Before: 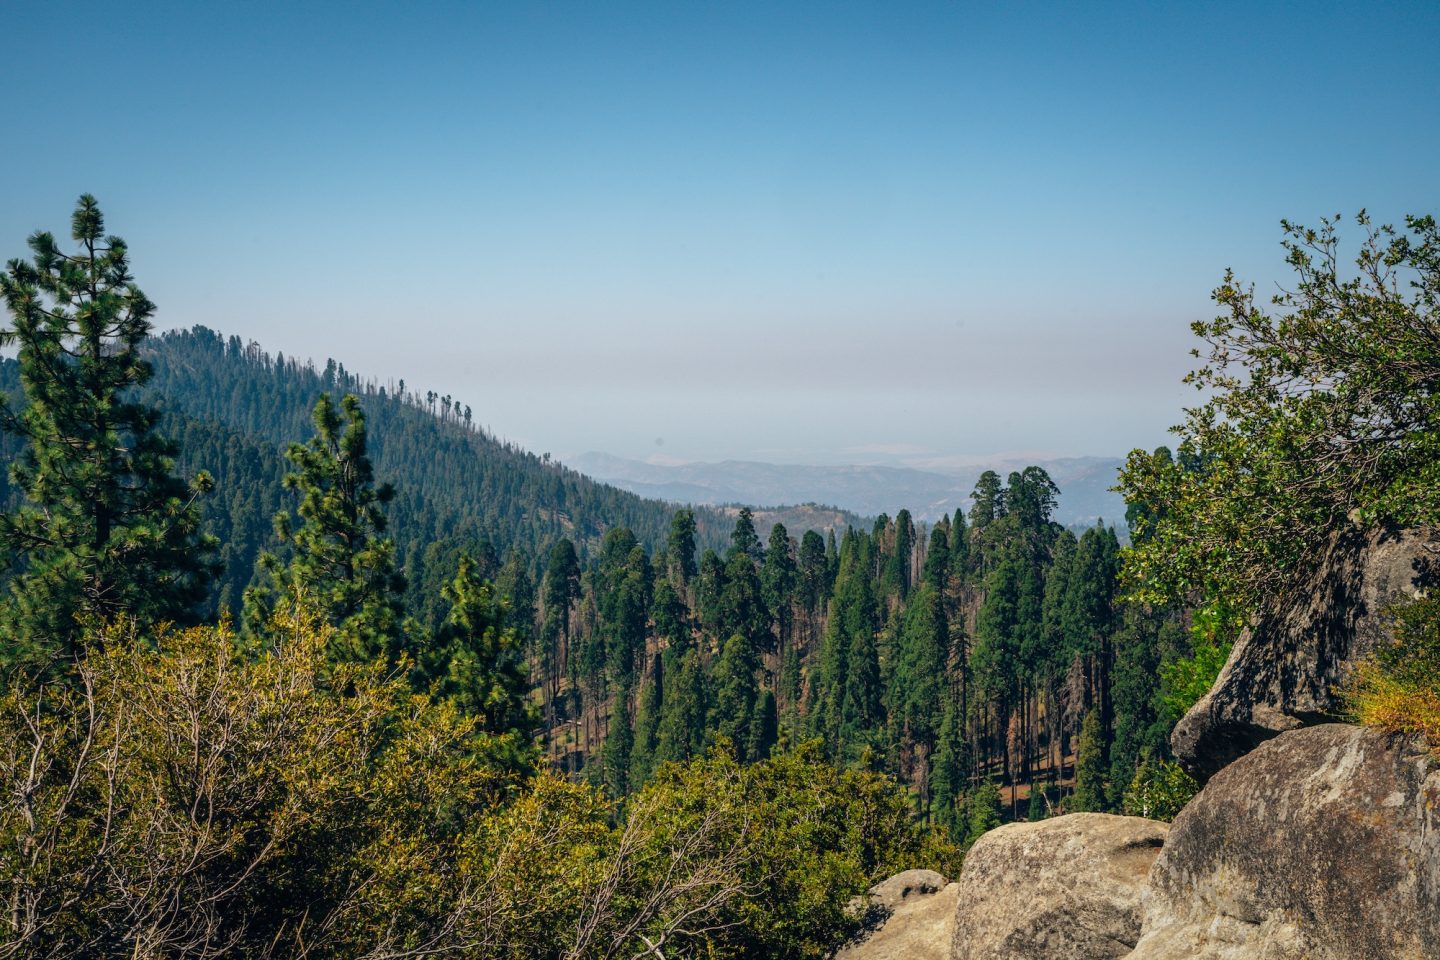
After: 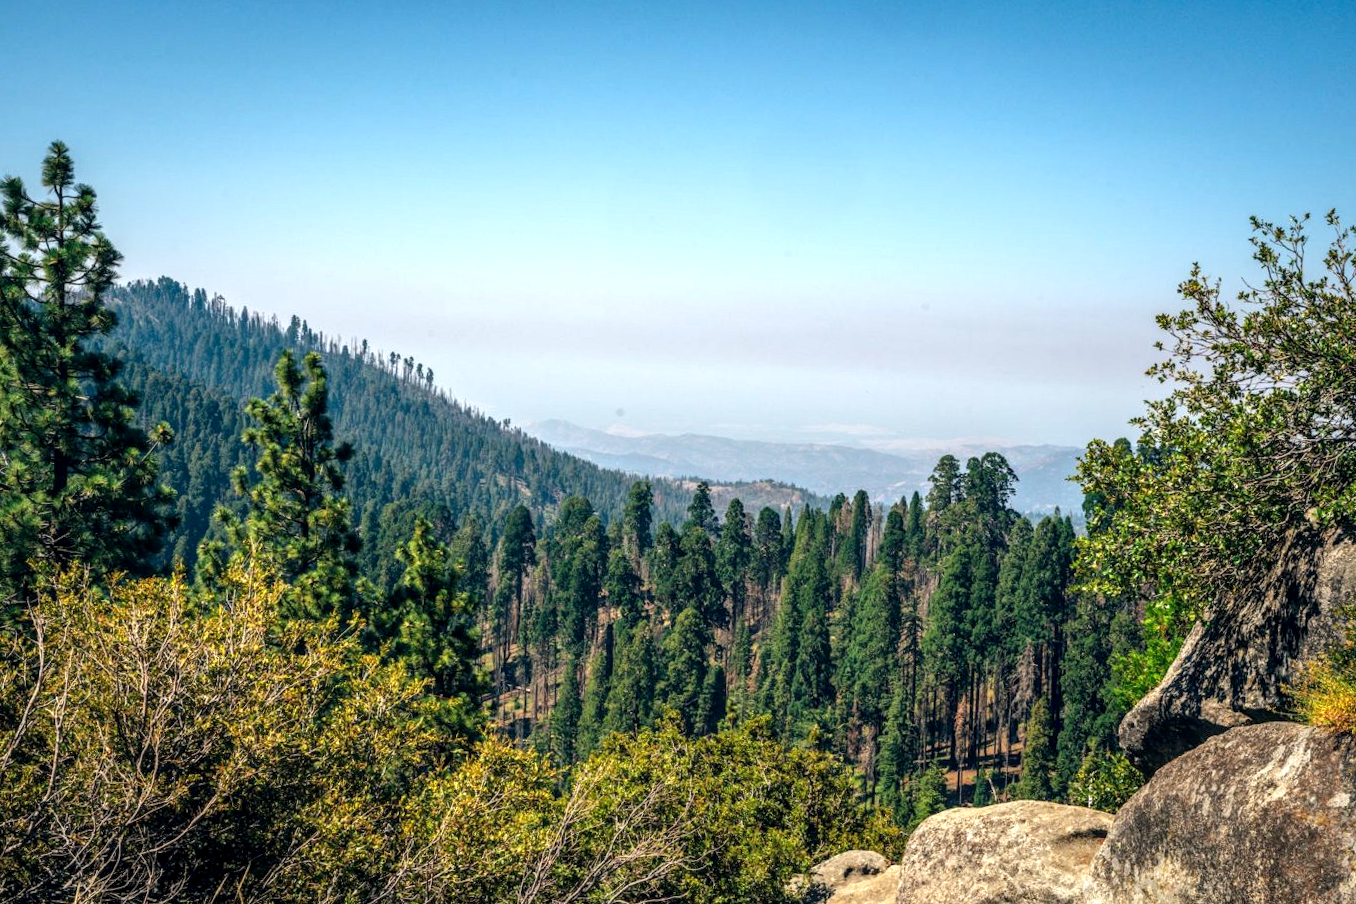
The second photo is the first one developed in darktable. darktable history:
local contrast: detail 130%
levels: mode automatic, black 0.023%, white 99.97%, levels [0.062, 0.494, 0.925]
crop and rotate: angle -2.38°
